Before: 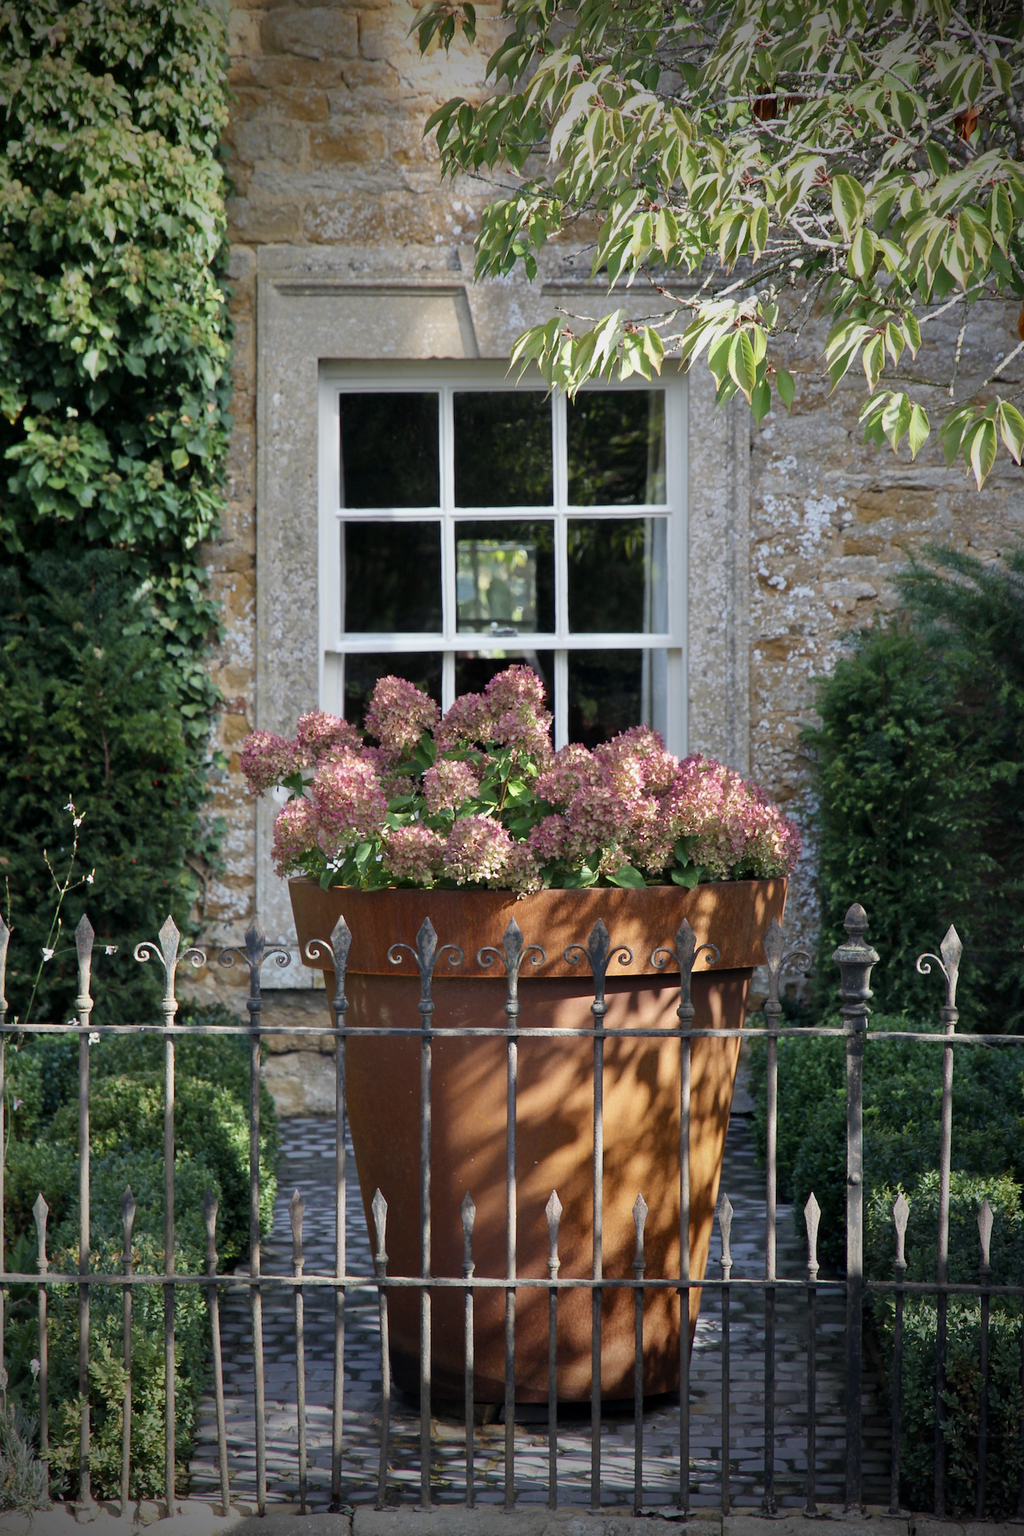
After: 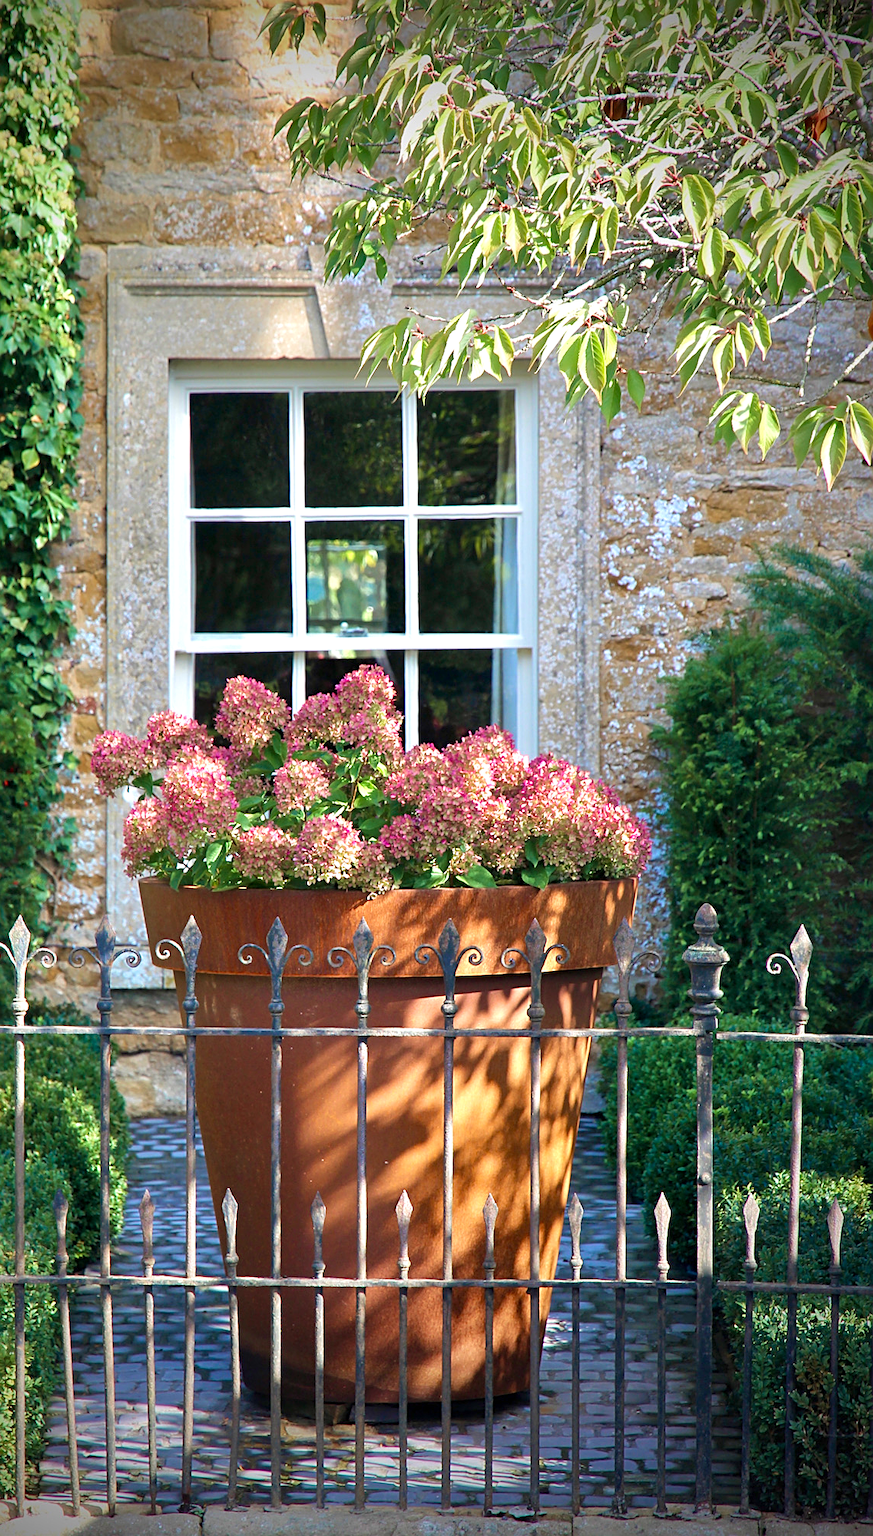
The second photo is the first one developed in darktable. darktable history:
crop and rotate: left 14.671%
sharpen: on, module defaults
color zones: curves: ch1 [(0.25, 0.5) (0.747, 0.71)], mix 38.62%
velvia: on, module defaults
shadows and highlights: shadows 25.65, highlights -25.58
exposure: black level correction 0, exposure 0.699 EV, compensate highlight preservation false
tone equalizer: on, module defaults
